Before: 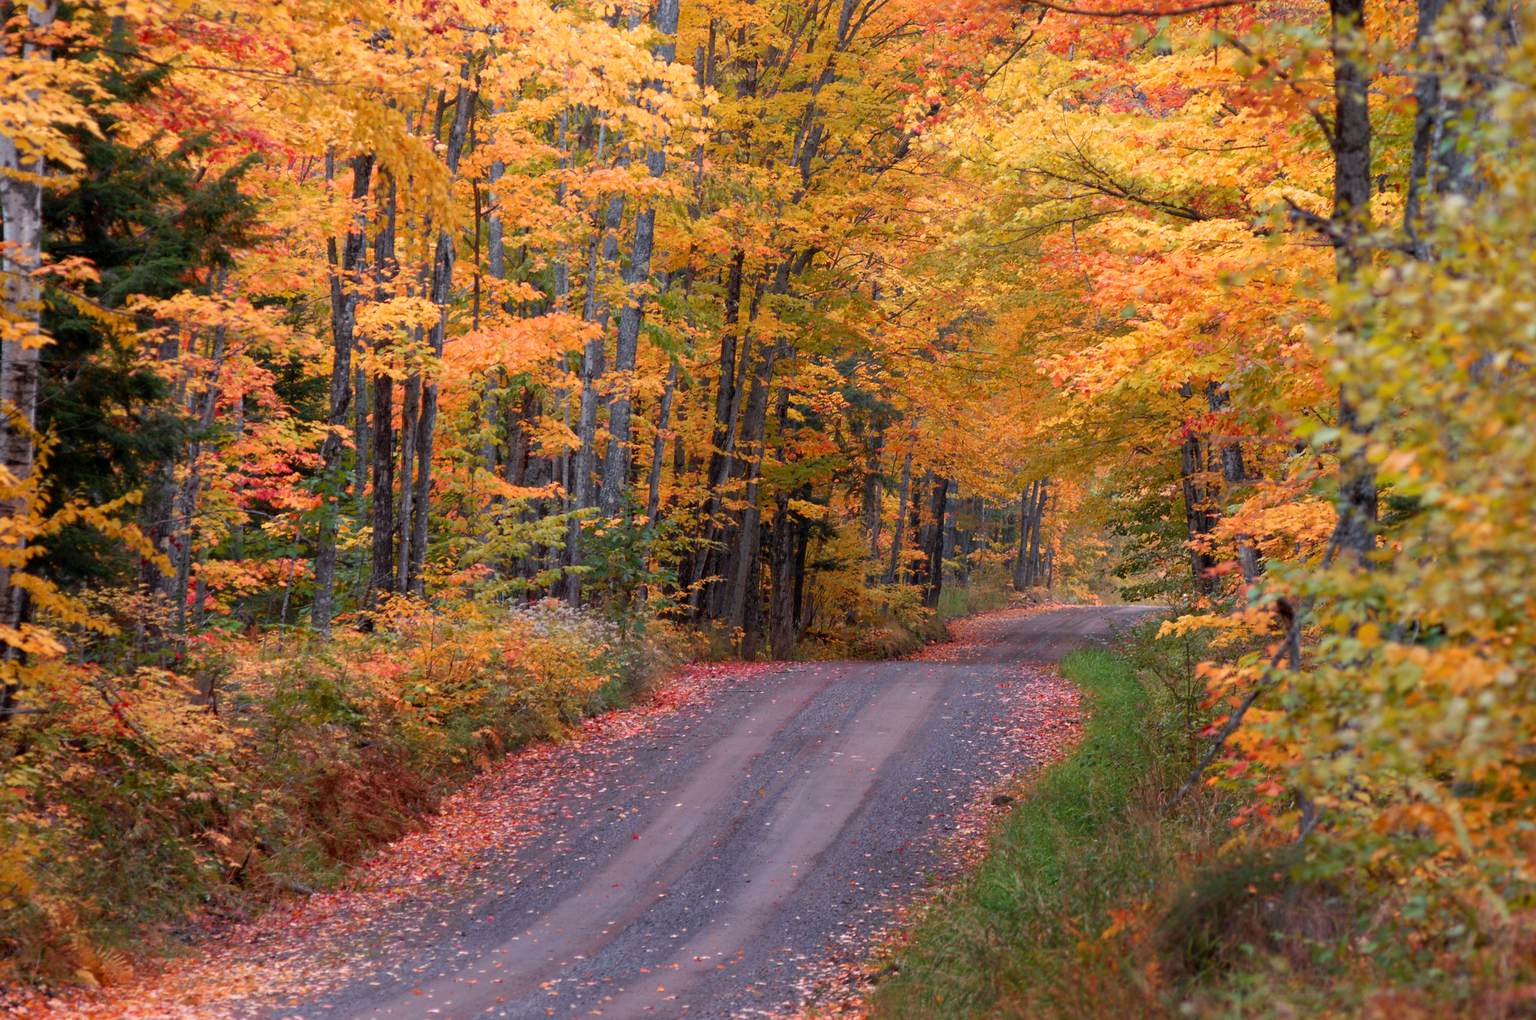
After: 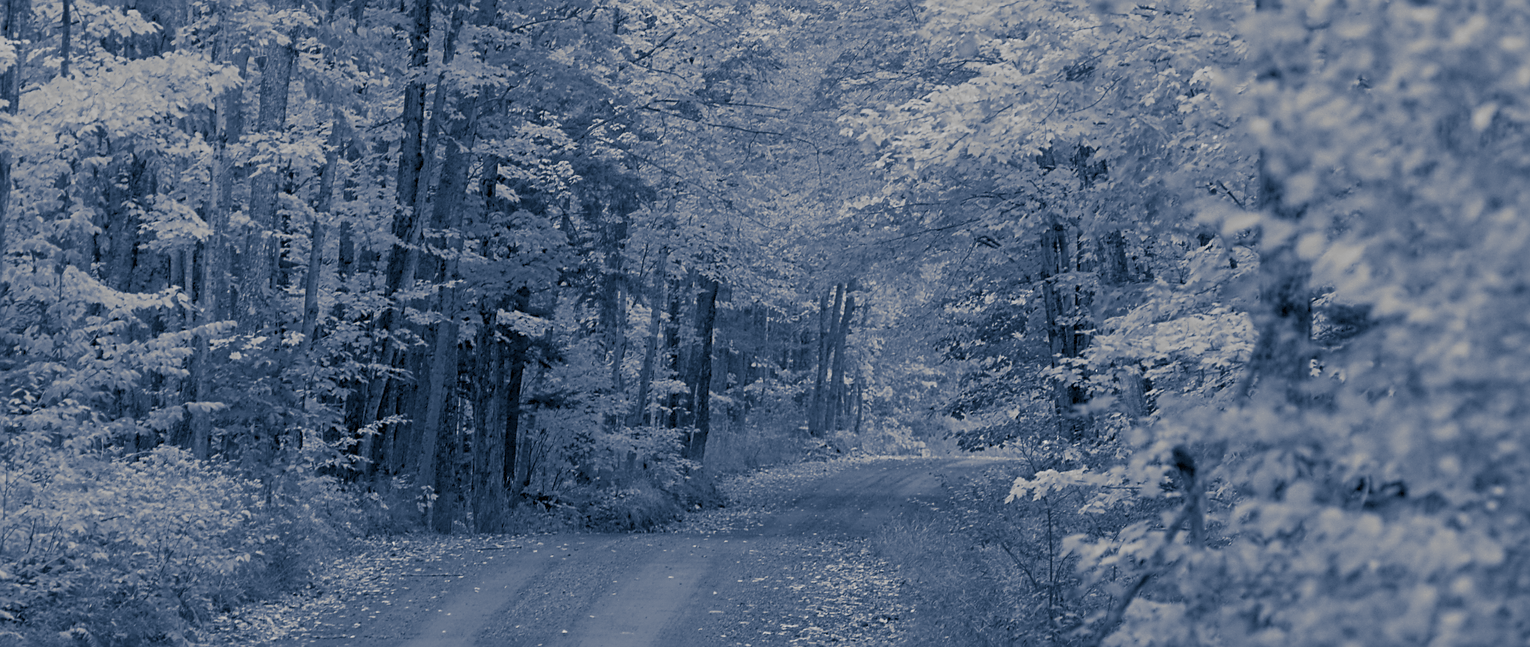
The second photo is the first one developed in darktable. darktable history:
split-toning: shadows › hue 226.8°, shadows › saturation 0.84
crop and rotate: left 27.938%, top 27.046%, bottom 27.046%
color balance rgb: shadows lift › chroma 1%, shadows lift › hue 113°, highlights gain › chroma 0.2%, highlights gain › hue 333°, perceptual saturation grading › global saturation 20%, perceptual saturation grading › highlights -50%, perceptual saturation grading › shadows 25%, contrast -30%
monochrome: on, module defaults
sharpen: on, module defaults
